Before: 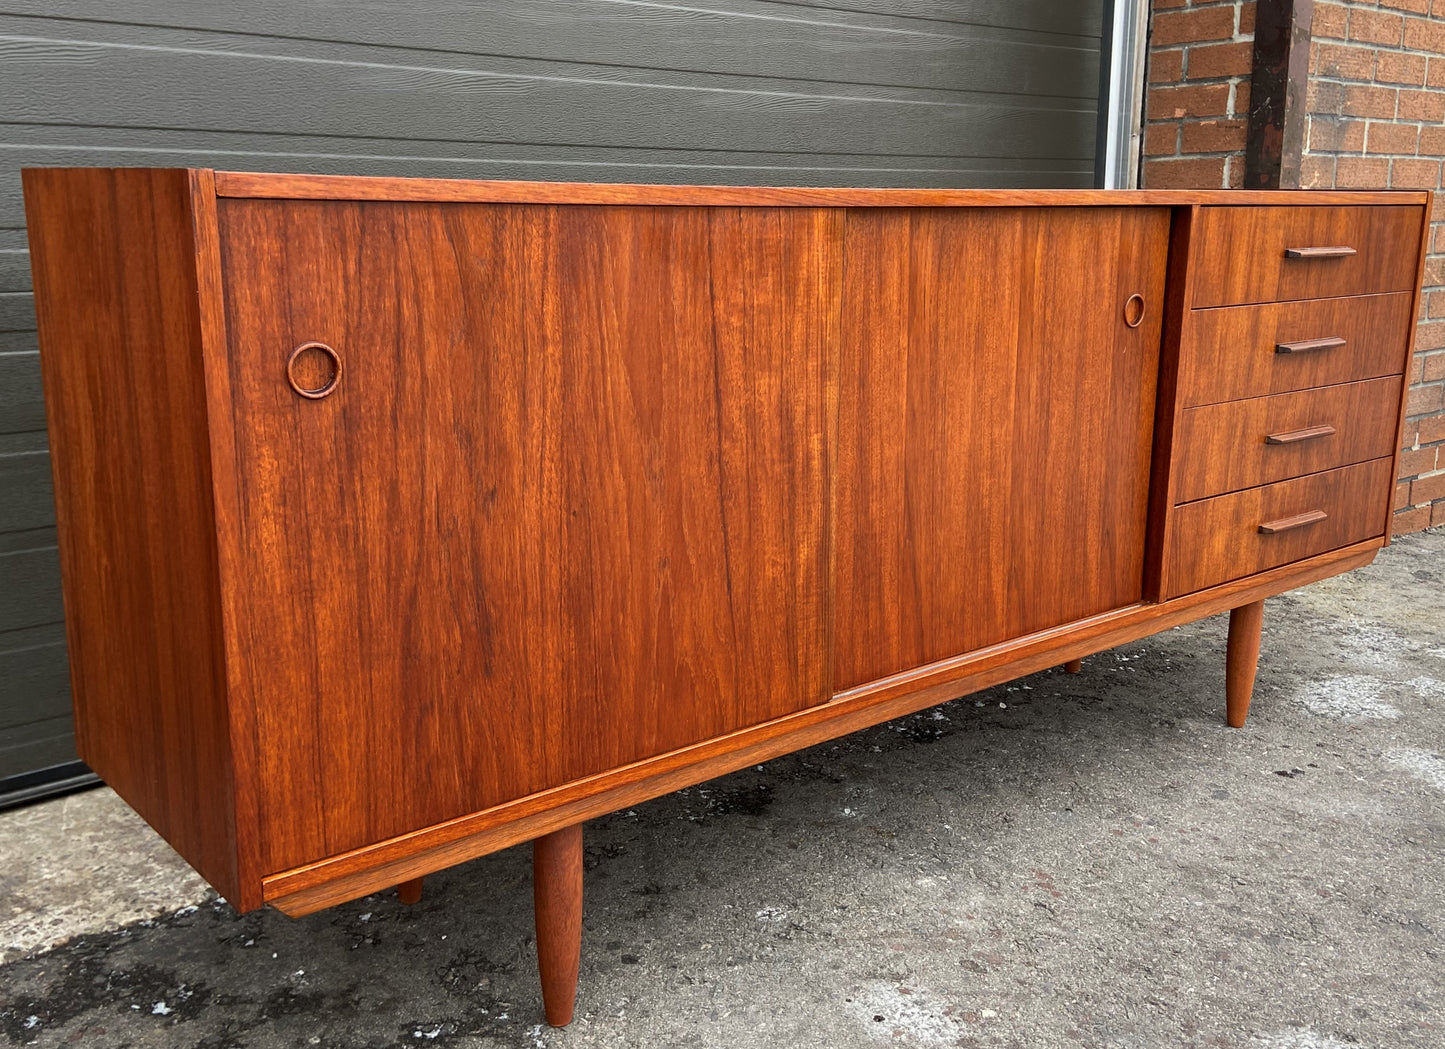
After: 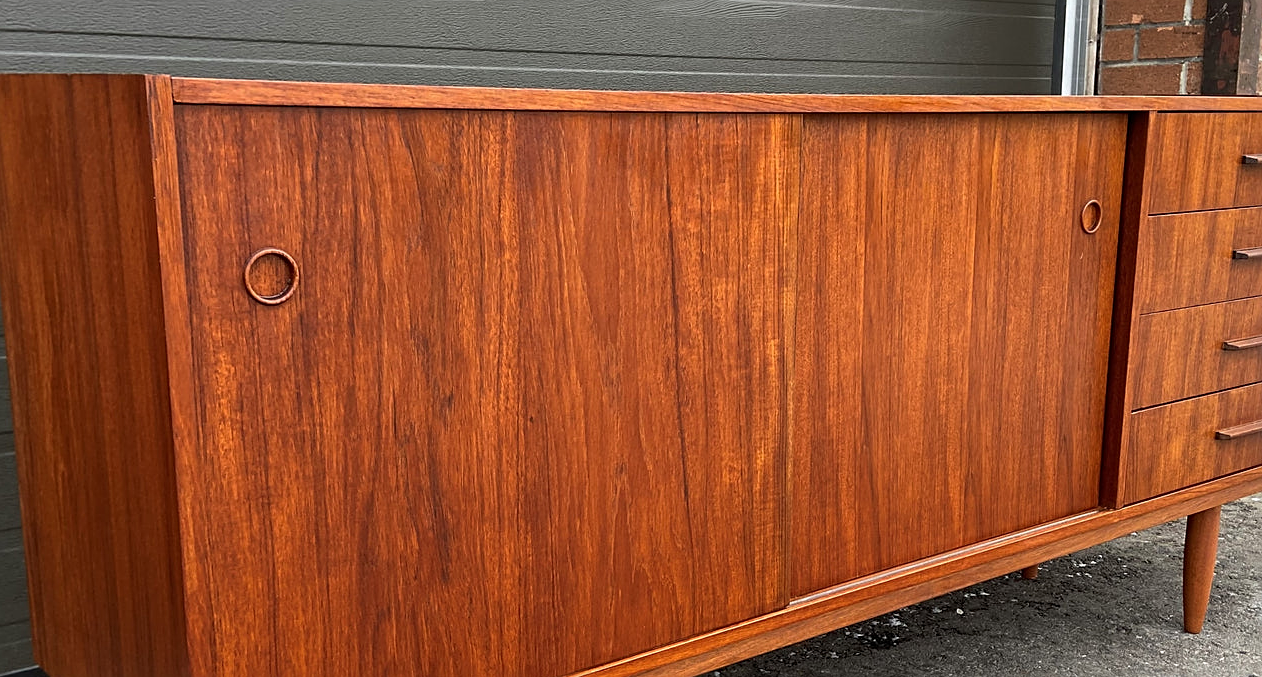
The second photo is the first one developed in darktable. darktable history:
crop: left 3.015%, top 8.969%, right 9.647%, bottom 26.457%
tone equalizer: on, module defaults
sharpen: on, module defaults
